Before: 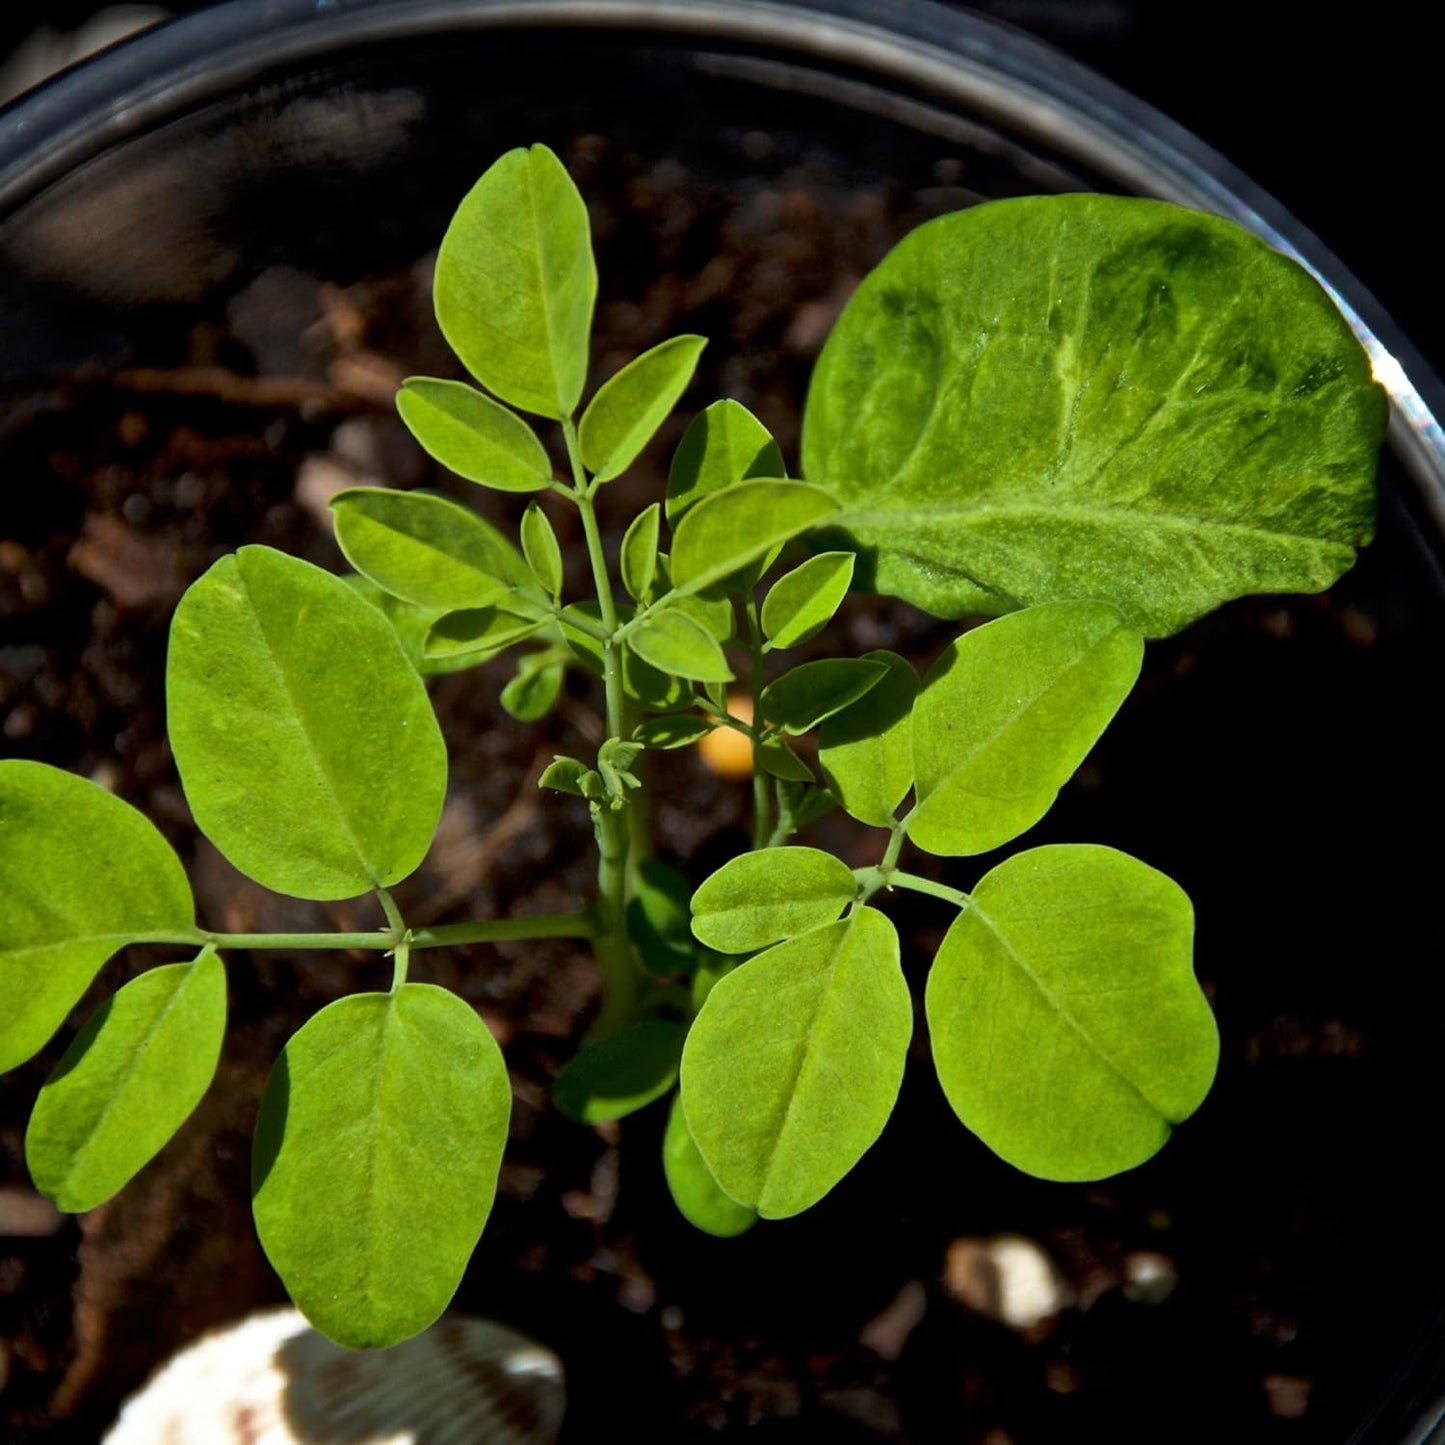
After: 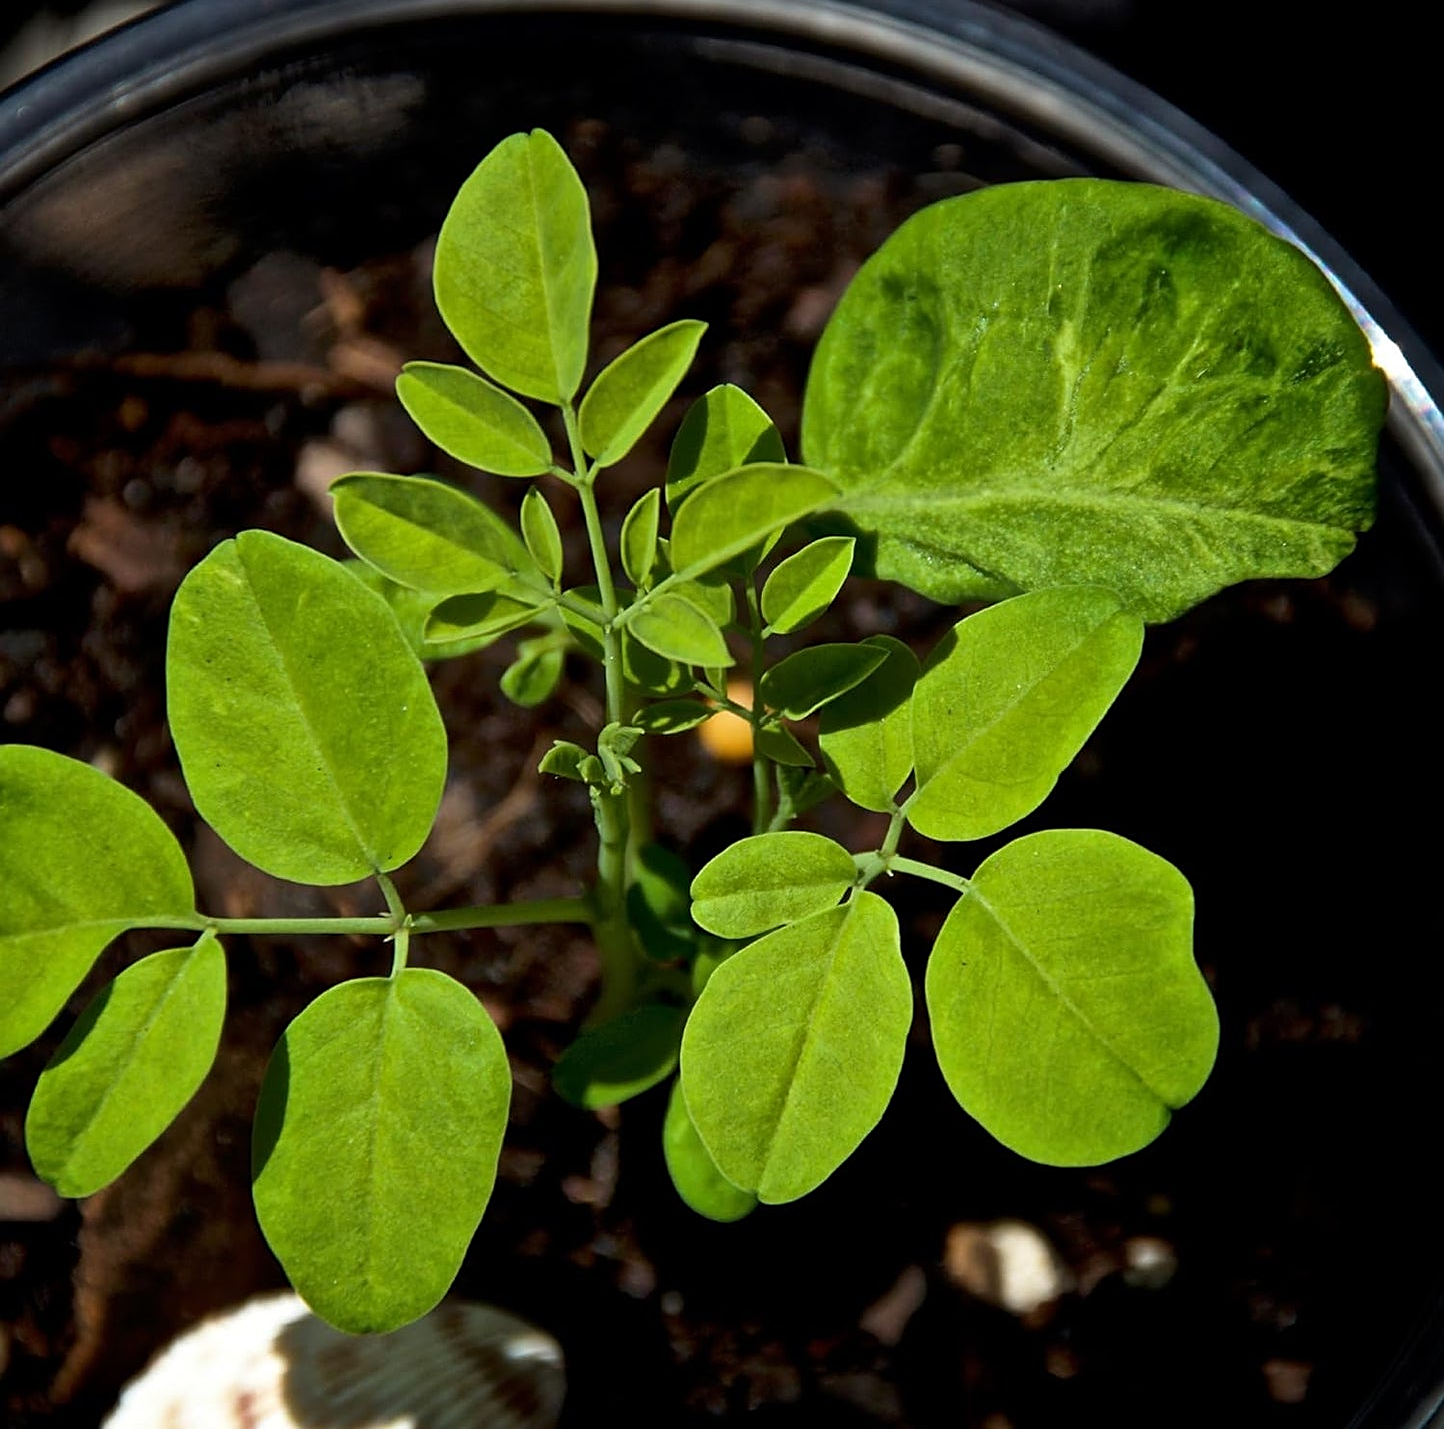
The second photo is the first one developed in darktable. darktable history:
crop: top 1.049%, right 0.001%
sharpen: on, module defaults
